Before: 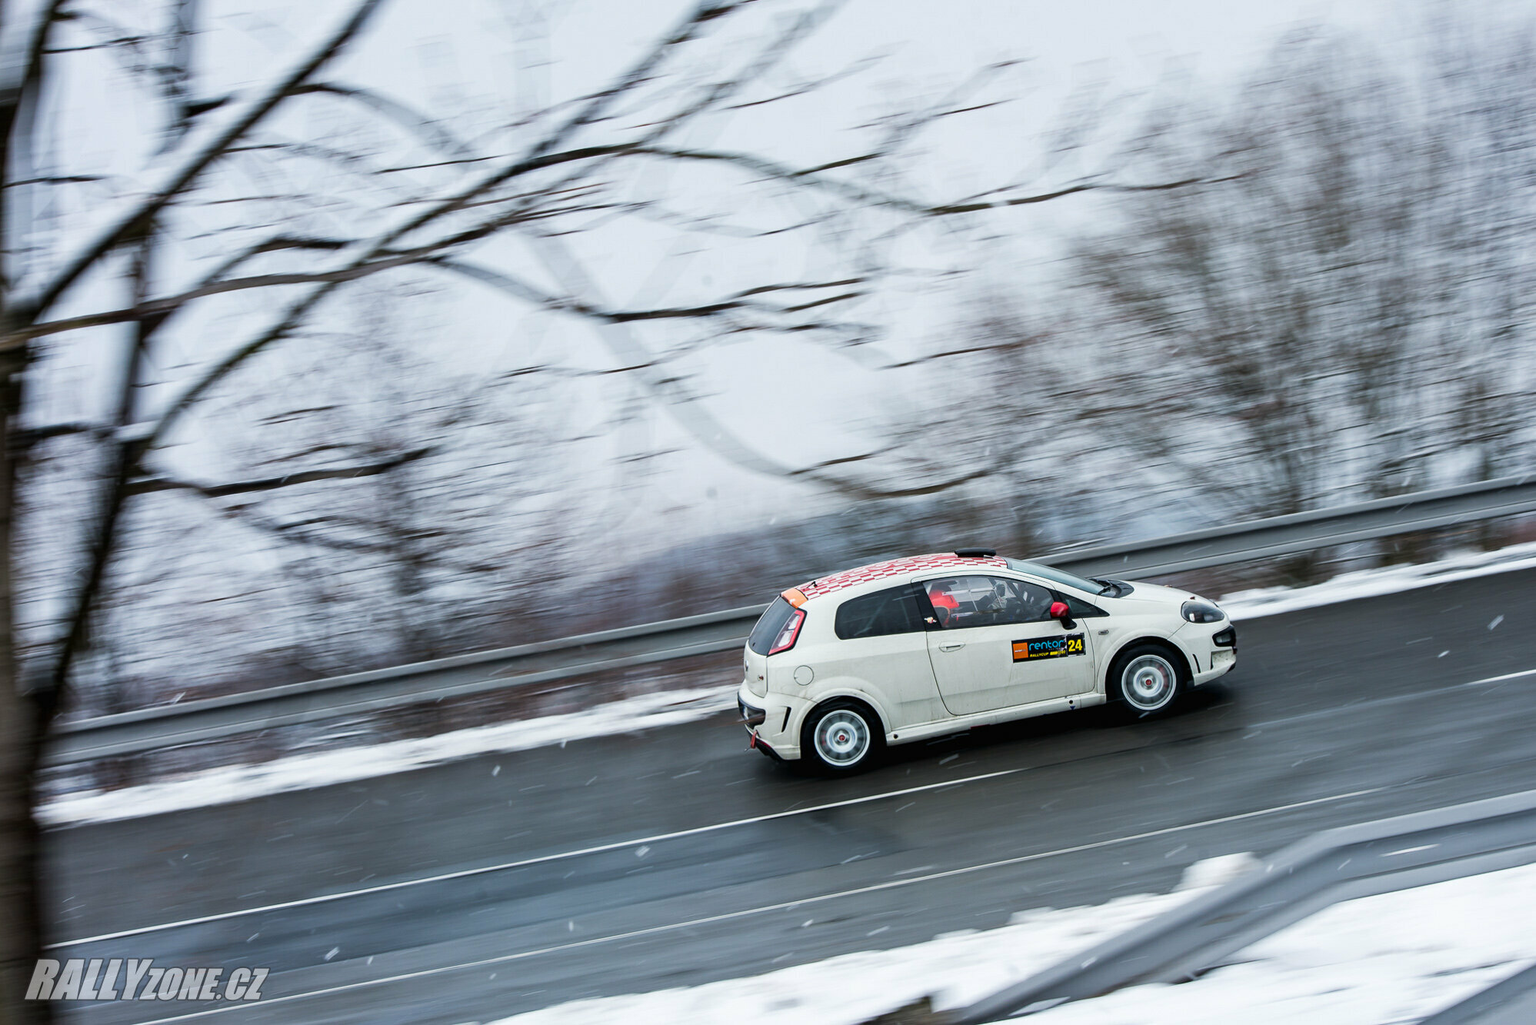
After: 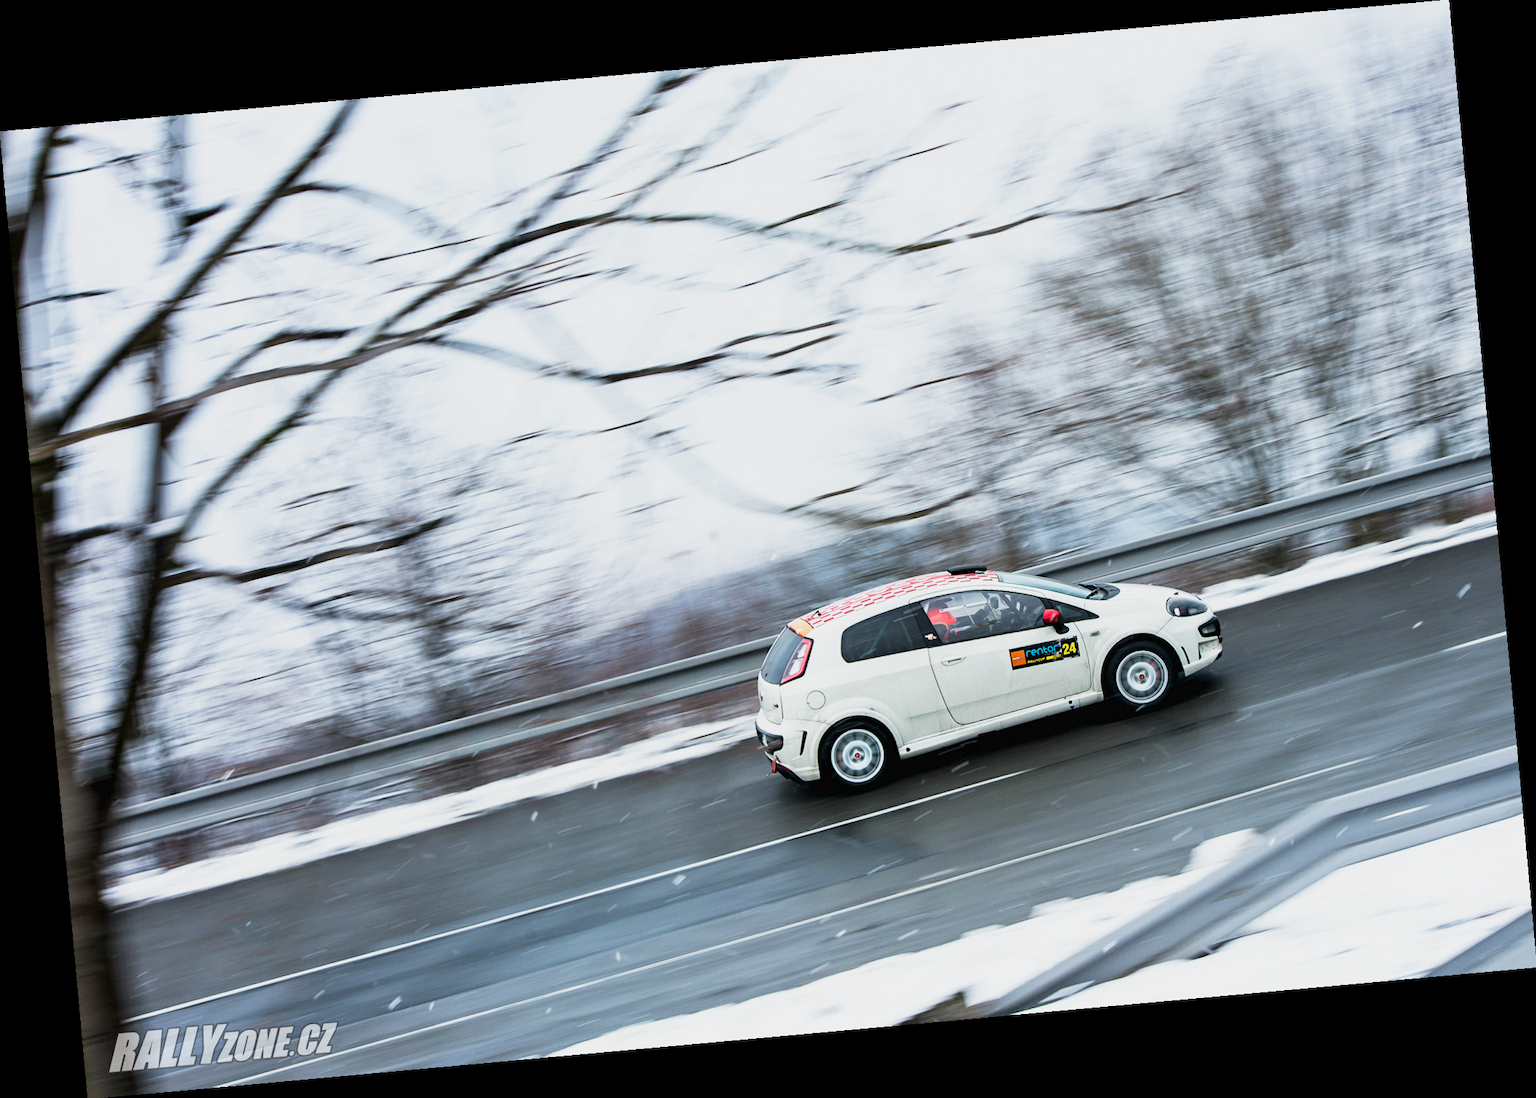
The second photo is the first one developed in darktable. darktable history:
base curve: curves: ch0 [(0, 0) (0.088, 0.125) (0.176, 0.251) (0.354, 0.501) (0.613, 0.749) (1, 0.877)], preserve colors none
rotate and perspective: rotation -5.2°, automatic cropping off
